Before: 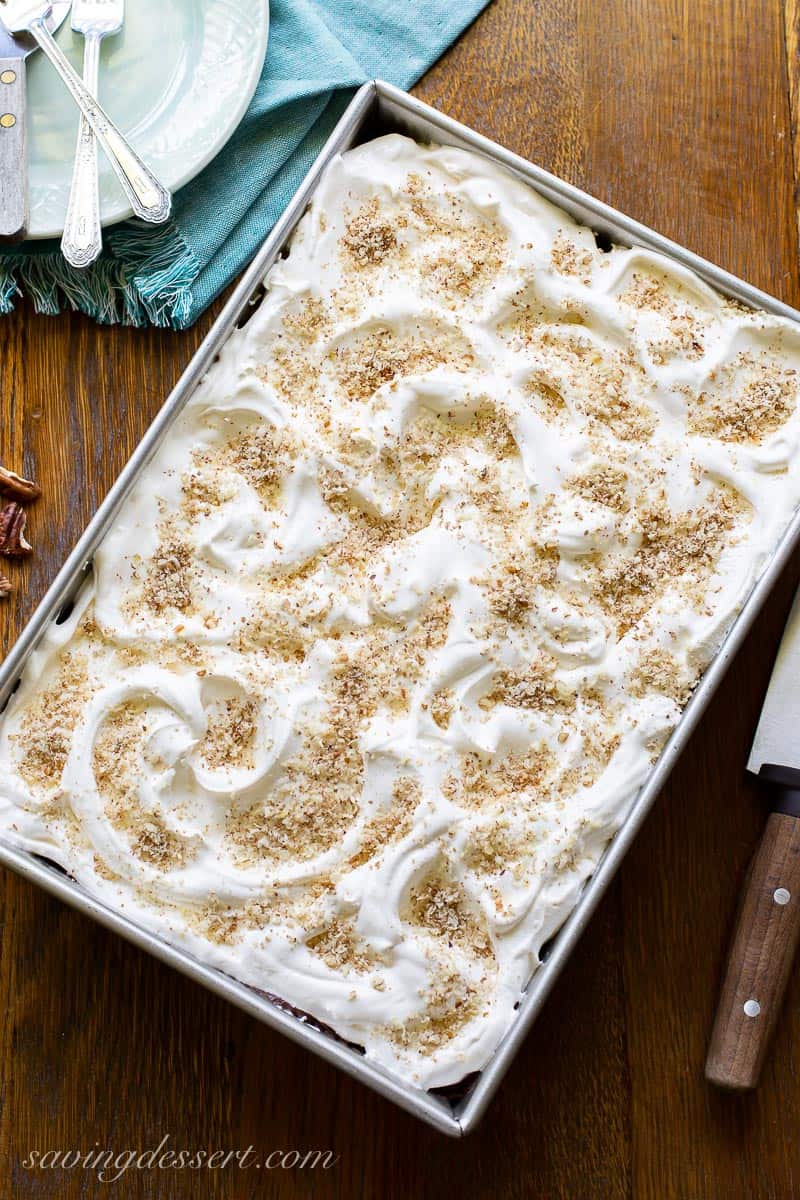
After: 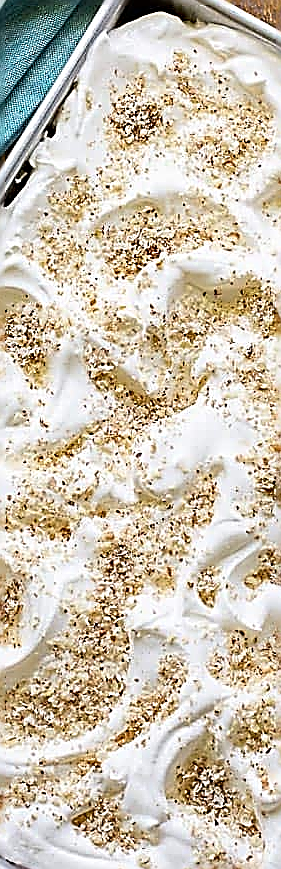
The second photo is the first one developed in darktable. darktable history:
sharpen: amount 2
crop and rotate: left 29.476%, top 10.214%, right 35.32%, bottom 17.333%
